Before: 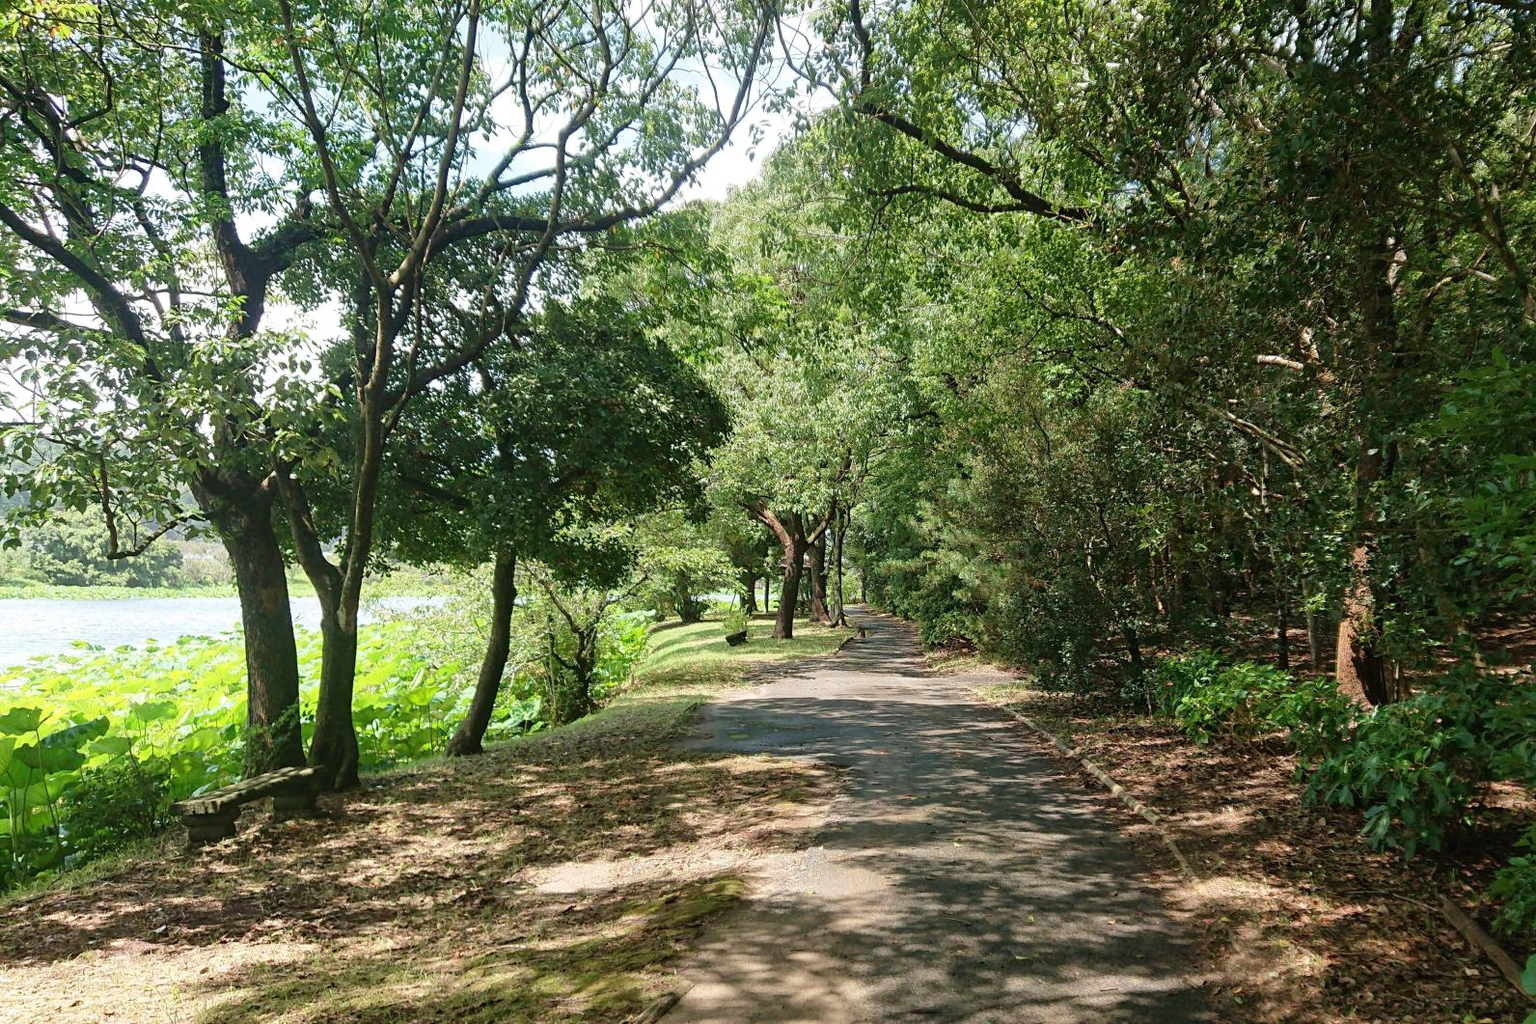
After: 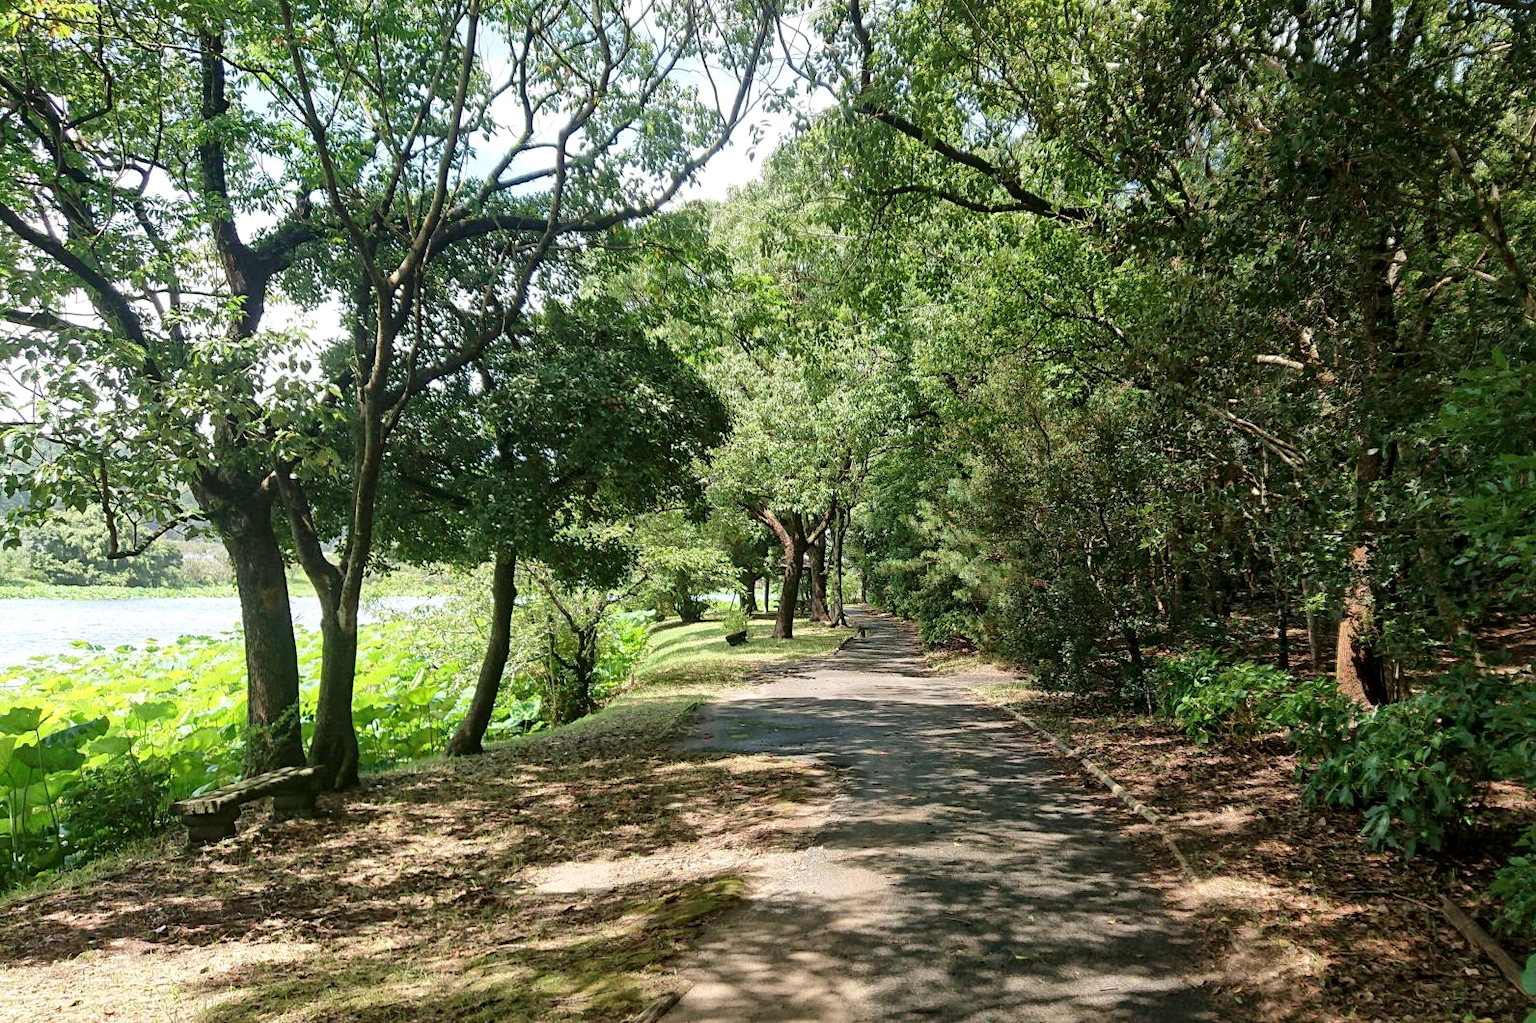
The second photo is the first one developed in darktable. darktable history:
local contrast: mode bilateral grid, contrast 20, coarseness 49, detail 141%, midtone range 0.2
